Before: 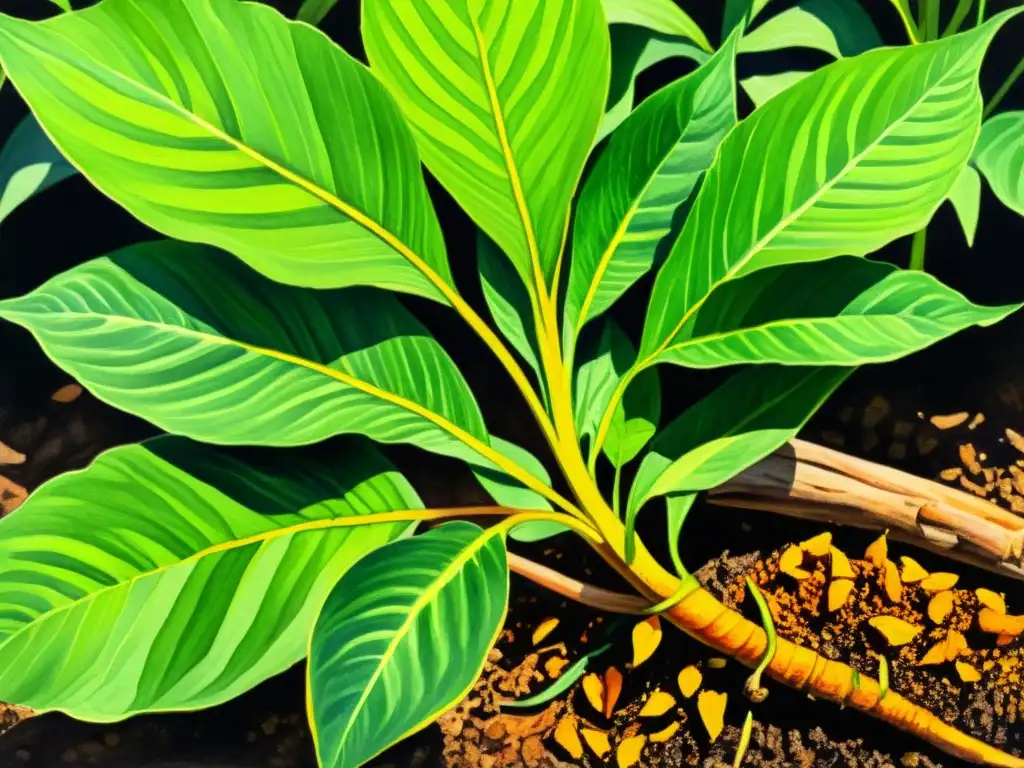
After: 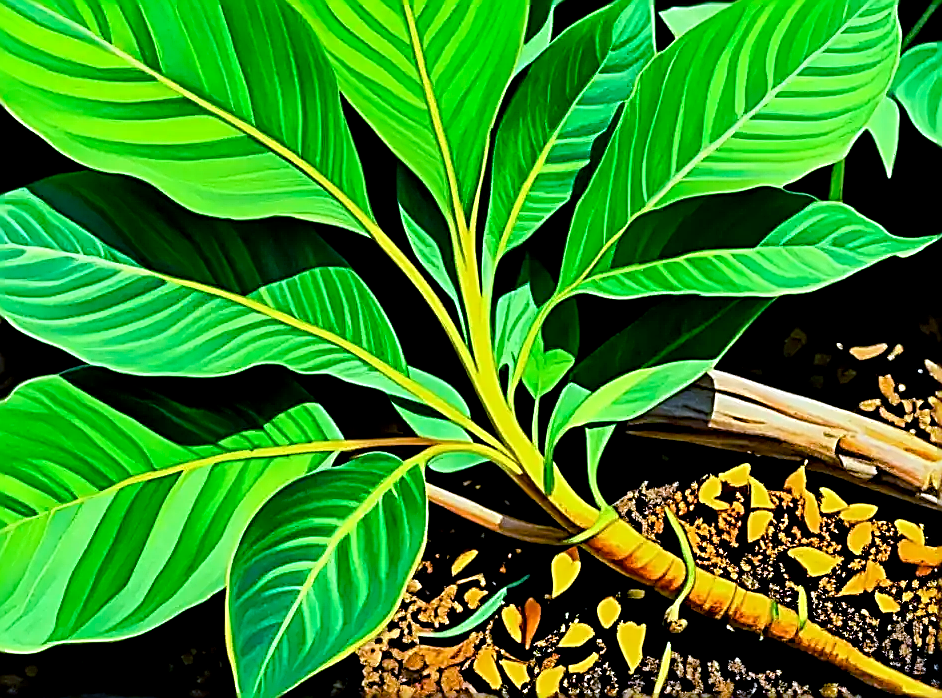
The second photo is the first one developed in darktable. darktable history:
crop and rotate: left 7.984%, top 9.092%
exposure: black level correction 0.01, exposure 0.007 EV, compensate highlight preservation false
shadows and highlights: radius 117.25, shadows 41.96, highlights -62.07, soften with gaussian
contrast brightness saturation: saturation -0.066
sharpen: amount 1.853
color balance rgb: shadows lift › luminance -7.546%, shadows lift › chroma 2.363%, shadows lift › hue 199.39°, power › hue 61.7°, linear chroma grading › shadows -8.284%, linear chroma grading › global chroma 9.796%, perceptual saturation grading › global saturation 27.538%, perceptual saturation grading › highlights -25.745%, perceptual saturation grading › shadows 25.069%, global vibrance 20%
color calibration: illuminant custom, x 0.391, y 0.392, temperature 3857.63 K
